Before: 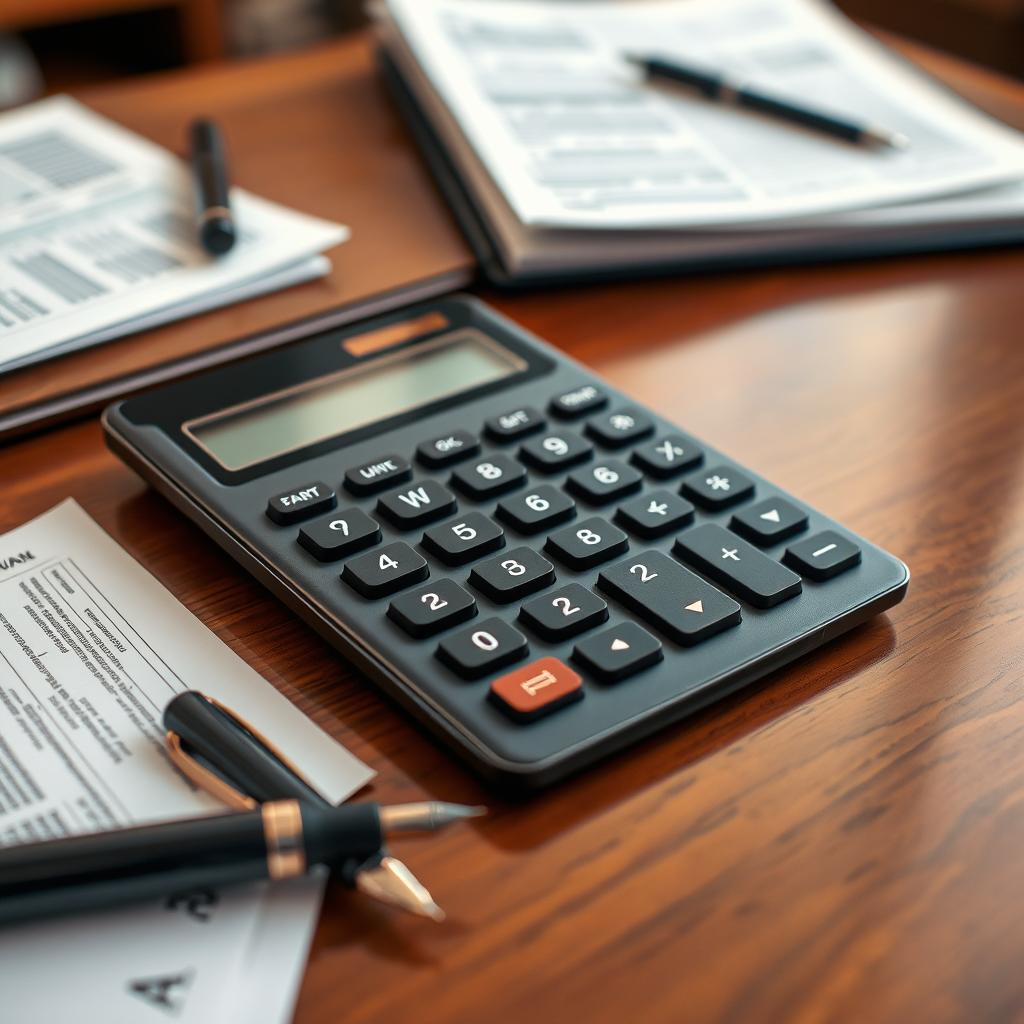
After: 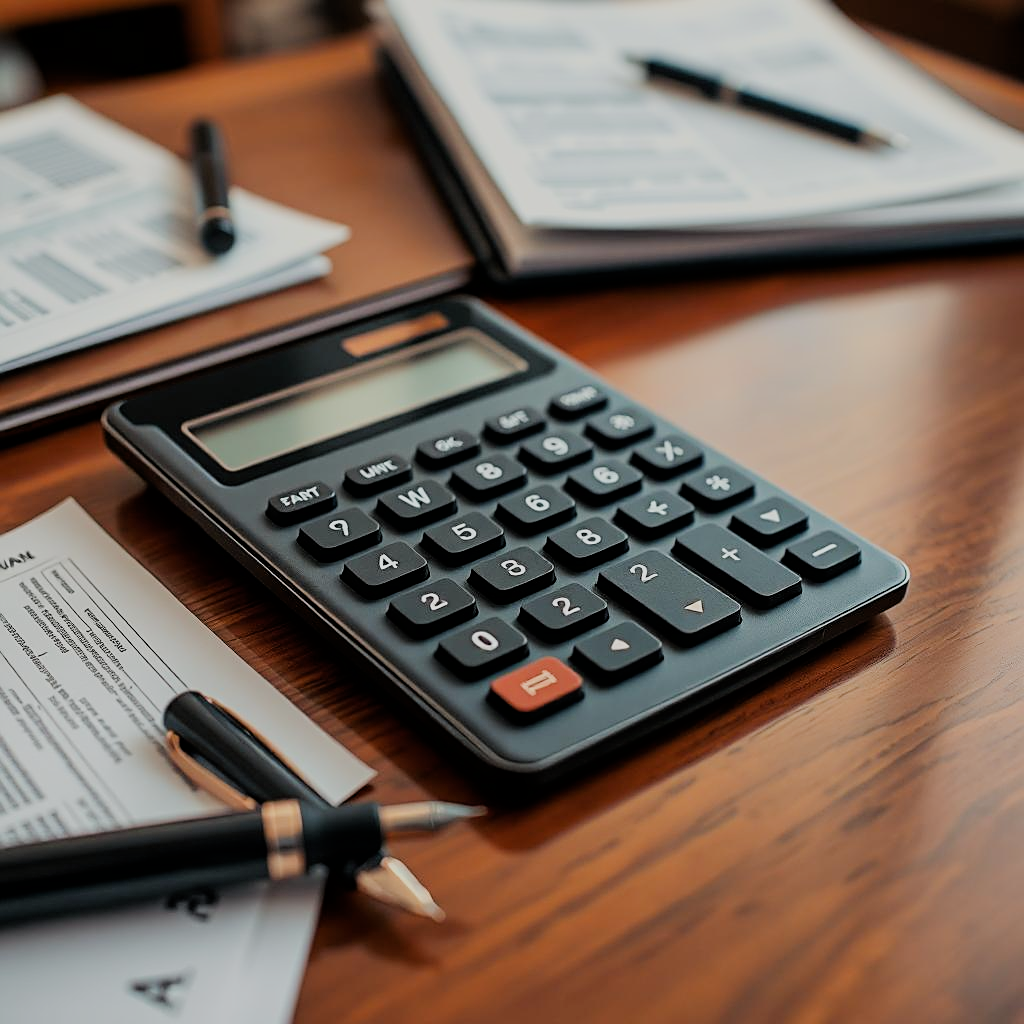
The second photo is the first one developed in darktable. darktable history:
filmic rgb: black relative exposure -6.91 EV, white relative exposure 5.58 EV, hardness 2.86, iterations of high-quality reconstruction 0
tone equalizer: edges refinement/feathering 500, mask exposure compensation -1.57 EV, preserve details no
sharpen: on, module defaults
